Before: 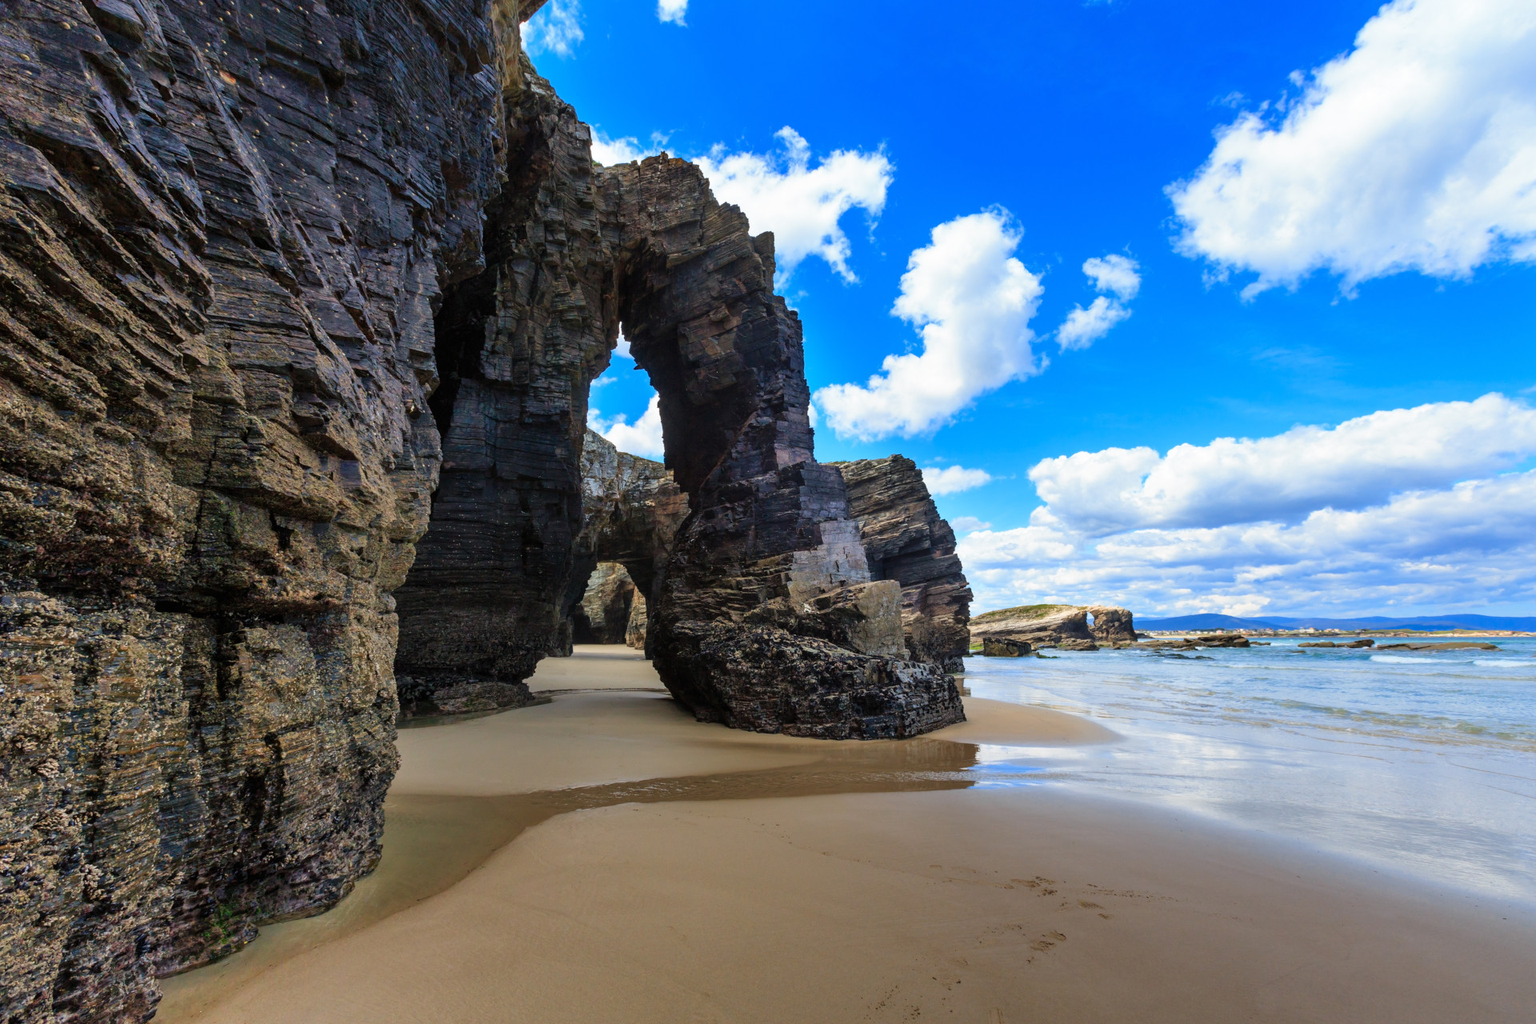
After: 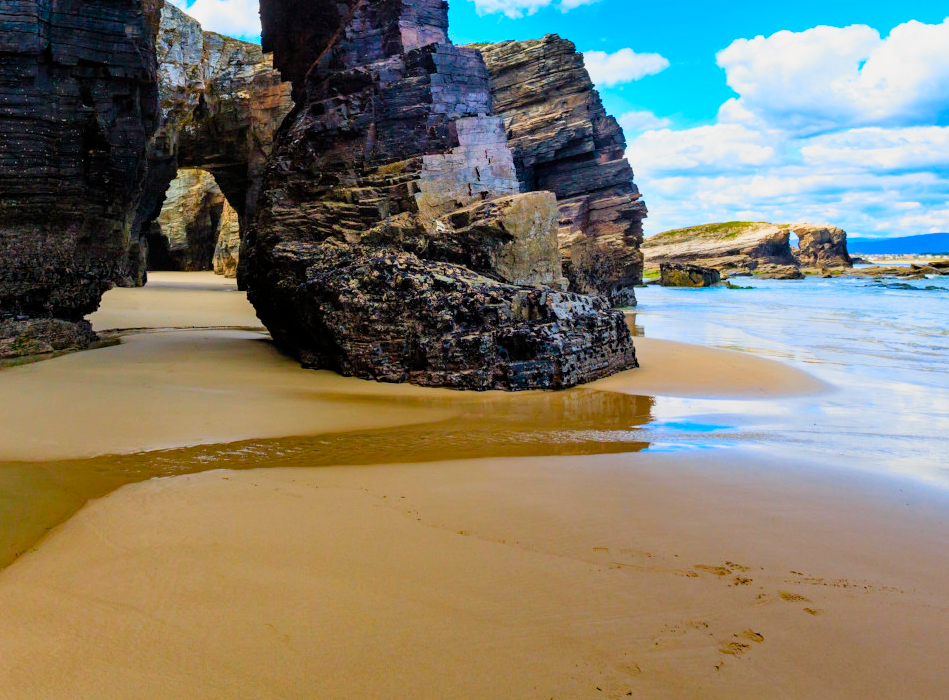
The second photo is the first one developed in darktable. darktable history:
exposure: black level correction 0, exposure 0.7 EV, compensate highlight preservation false
crop: left 29.672%, top 41.786%, right 20.851%, bottom 3.487%
filmic rgb: middle gray luminance 18.42%, black relative exposure -9 EV, white relative exposure 3.75 EV, threshold 6 EV, target black luminance 0%, hardness 4.85, latitude 67.35%, contrast 0.955, highlights saturation mix 20%, shadows ↔ highlights balance 21.36%, add noise in highlights 0, preserve chrominance luminance Y, color science v3 (2019), use custom middle-gray values true, iterations of high-quality reconstruction 0, contrast in highlights soft, enable highlight reconstruction true
color balance rgb: perceptual saturation grading › global saturation 20%, perceptual saturation grading › highlights -25%, perceptual saturation grading › shadows 25%, global vibrance 50%
haze removal: compatibility mode true, adaptive false
